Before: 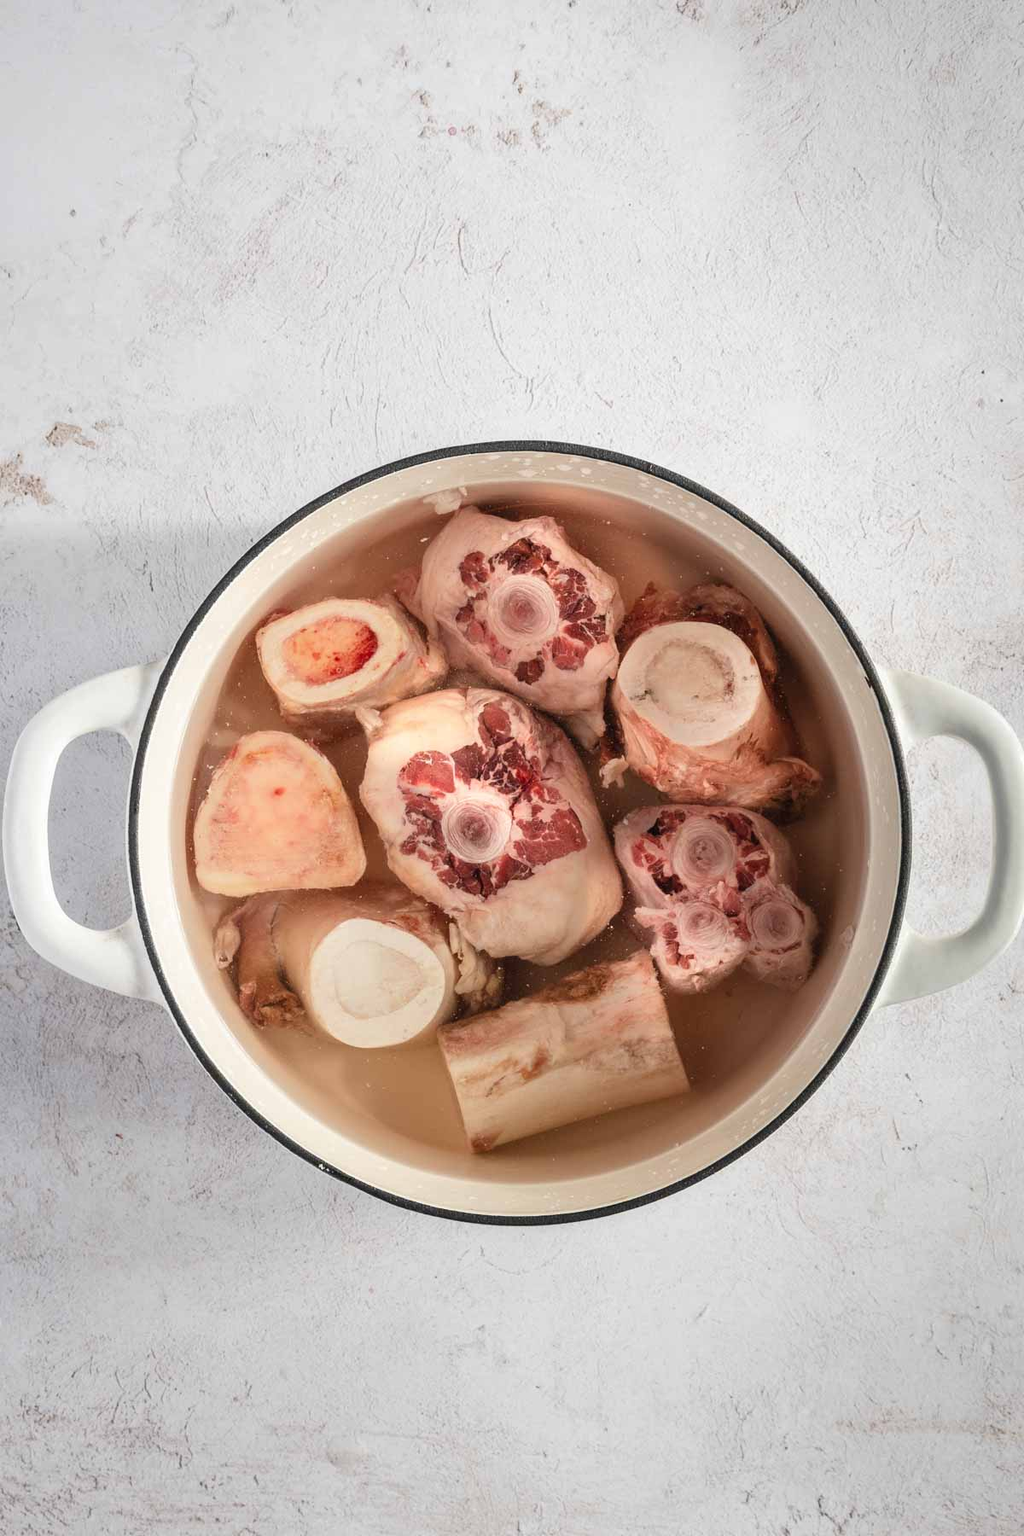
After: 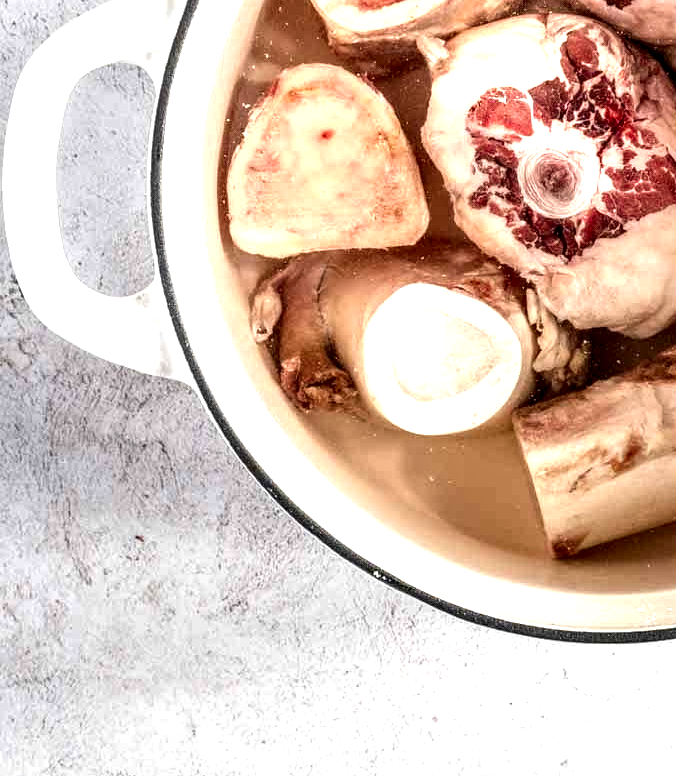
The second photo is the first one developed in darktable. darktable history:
exposure: exposure 0.696 EV, compensate highlight preservation false
local contrast: detail 202%
crop: top 44.078%, right 43.661%, bottom 12.793%
